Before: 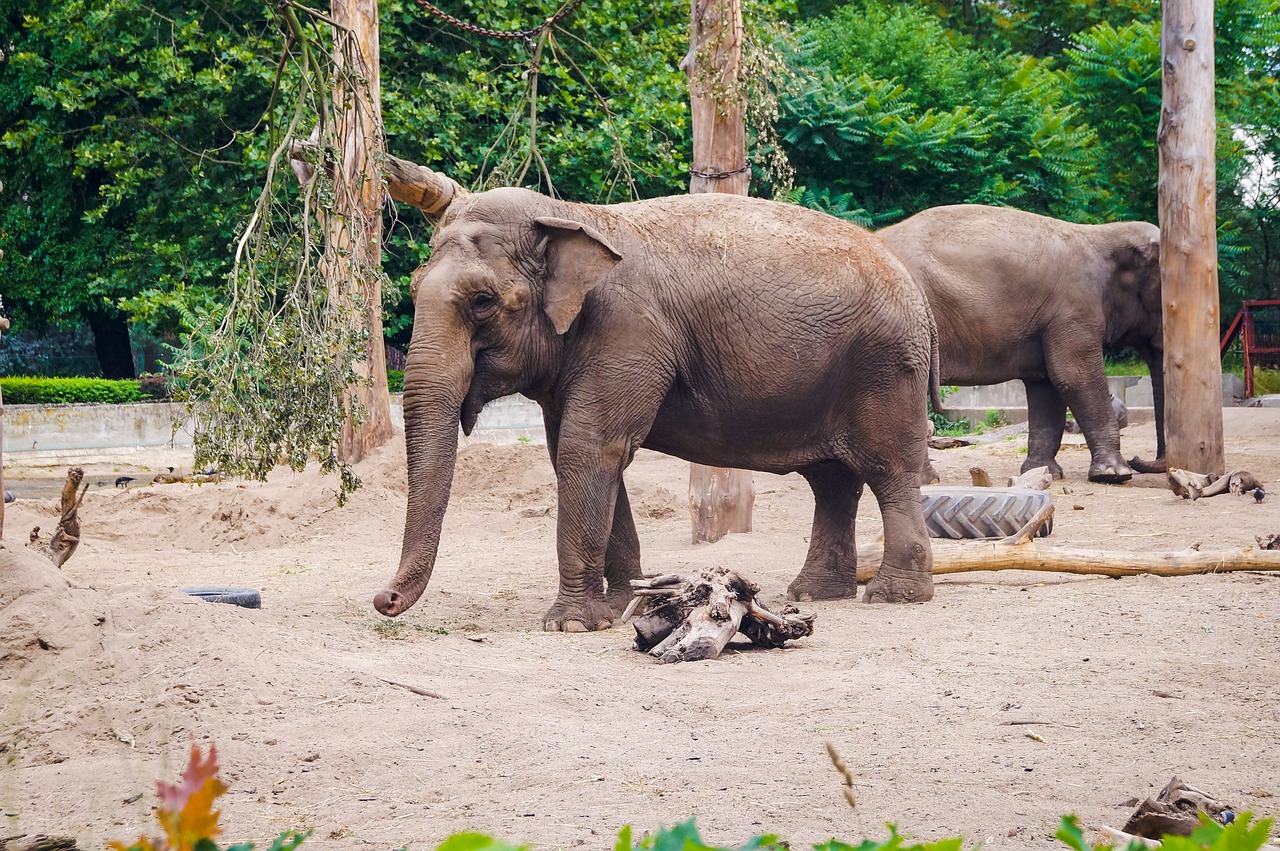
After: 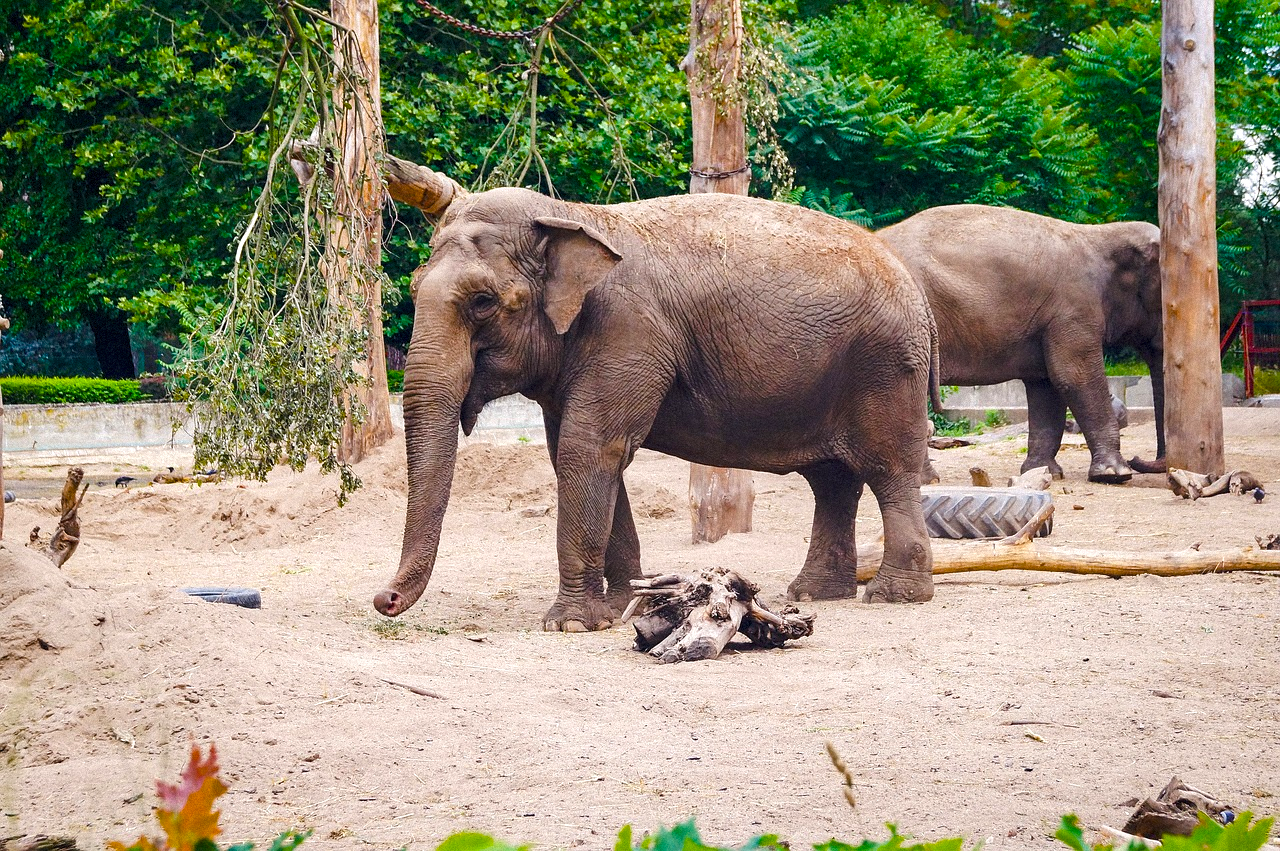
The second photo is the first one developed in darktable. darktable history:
grain: mid-tones bias 0%
color balance rgb: linear chroma grading › shadows 16%, perceptual saturation grading › global saturation 8%, perceptual saturation grading › shadows 4%, perceptual brilliance grading › global brilliance 2%, perceptual brilliance grading › highlights 8%, perceptual brilliance grading › shadows -4%, global vibrance 16%, saturation formula JzAzBz (2021)
